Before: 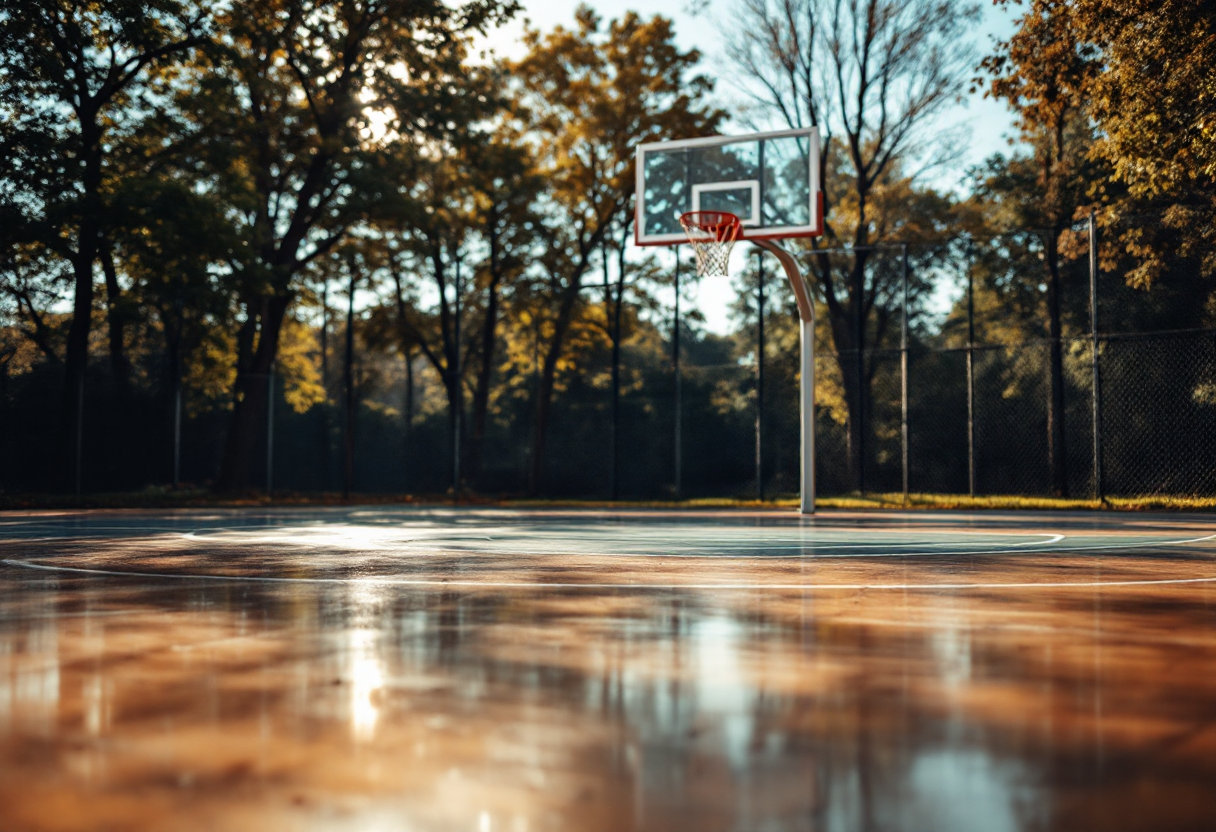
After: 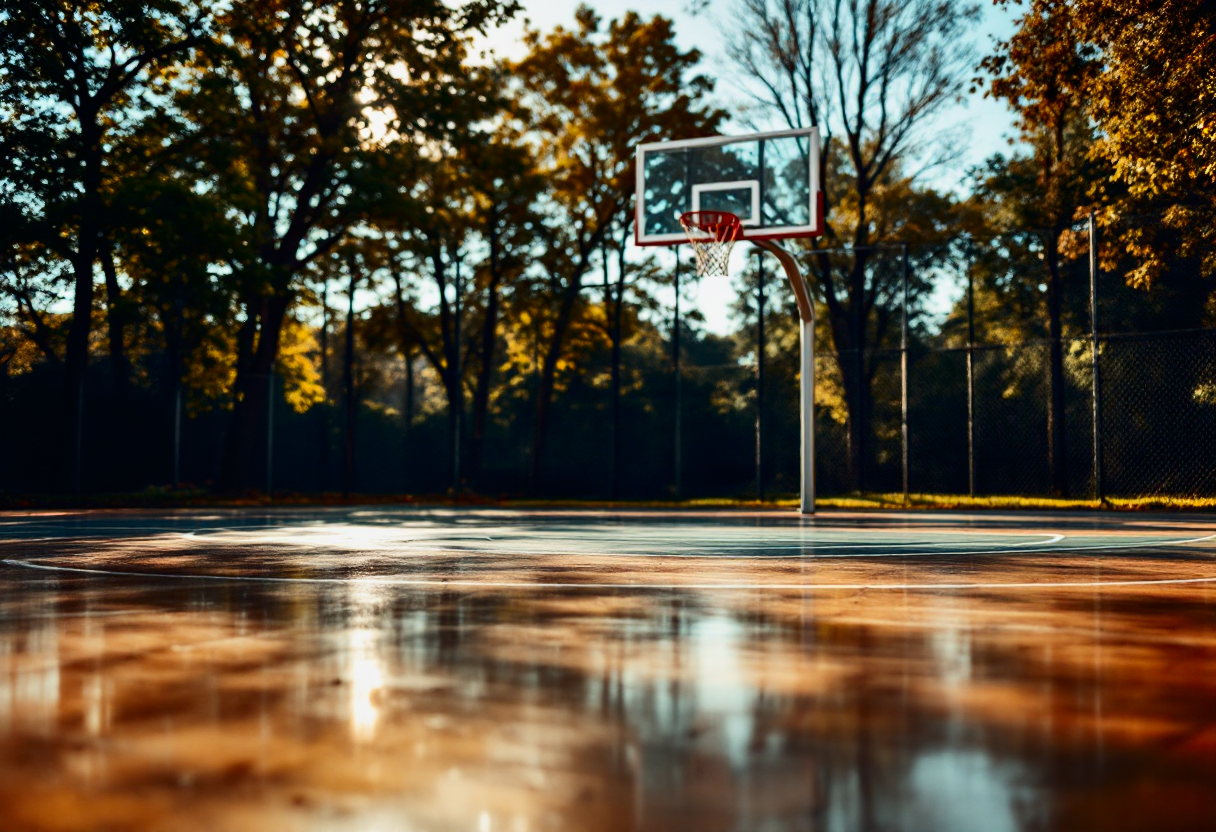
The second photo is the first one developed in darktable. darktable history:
shadows and highlights: white point adjustment -3.51, highlights -63.57, soften with gaussian
contrast brightness saturation: contrast 0.206, brightness -0.107, saturation 0.212
